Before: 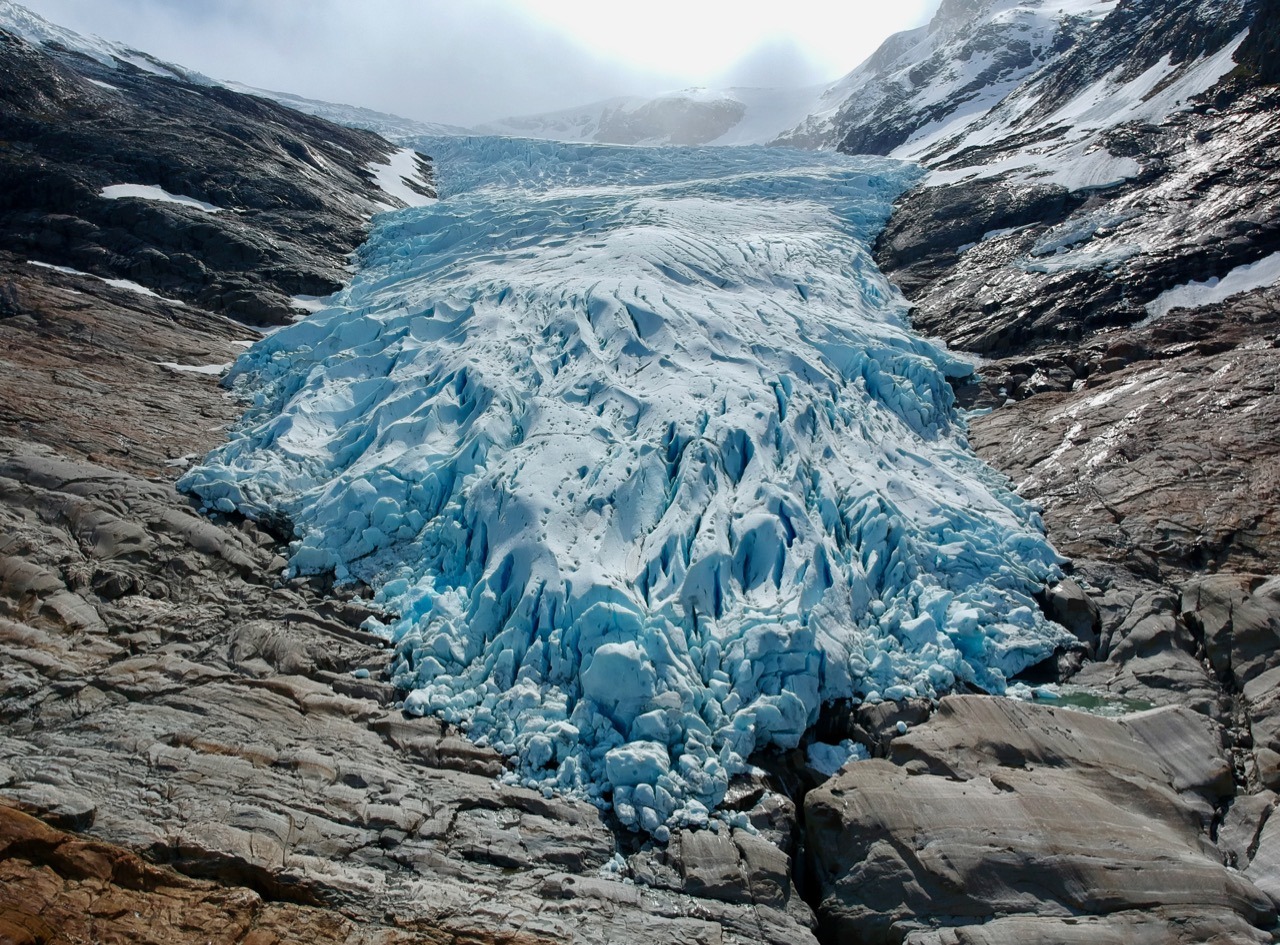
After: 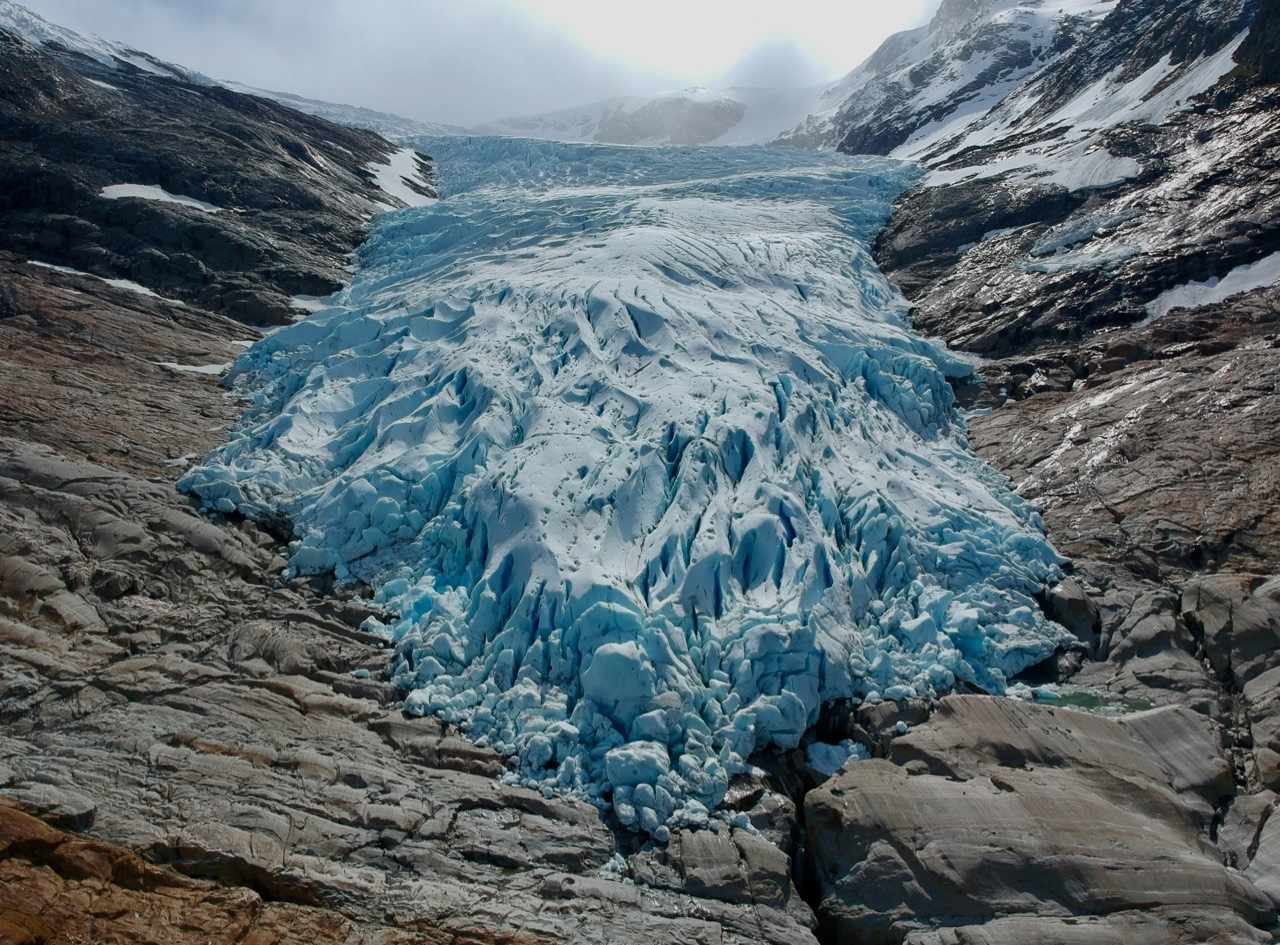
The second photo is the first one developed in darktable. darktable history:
tone equalizer: -8 EV 0.276 EV, -7 EV 0.439 EV, -6 EV 0.412 EV, -5 EV 0.258 EV, -3 EV -0.242 EV, -2 EV -0.398 EV, -1 EV -0.404 EV, +0 EV -0.272 EV
